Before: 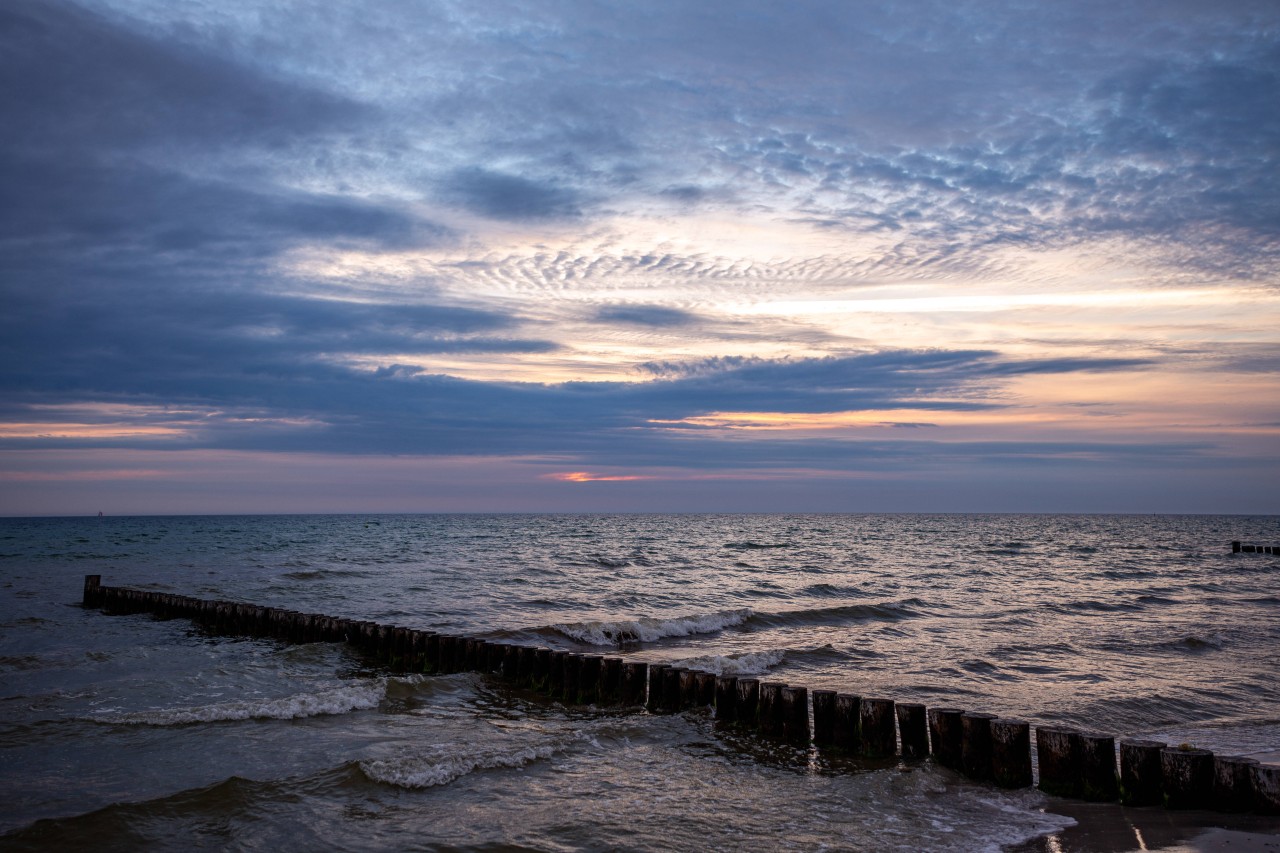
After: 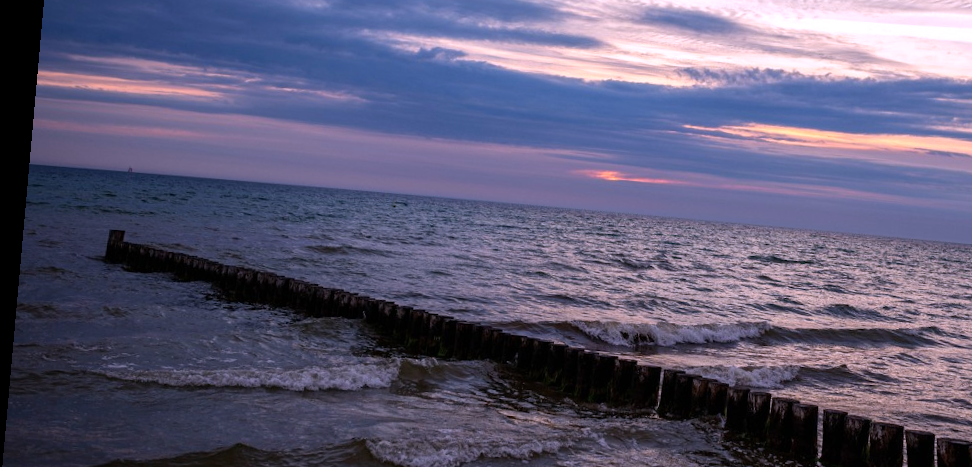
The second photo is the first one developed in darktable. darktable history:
rotate and perspective: rotation 5.12°, automatic cropping off
white balance: red 1.066, blue 1.119
crop: top 36.498%, right 27.964%, bottom 14.995%
